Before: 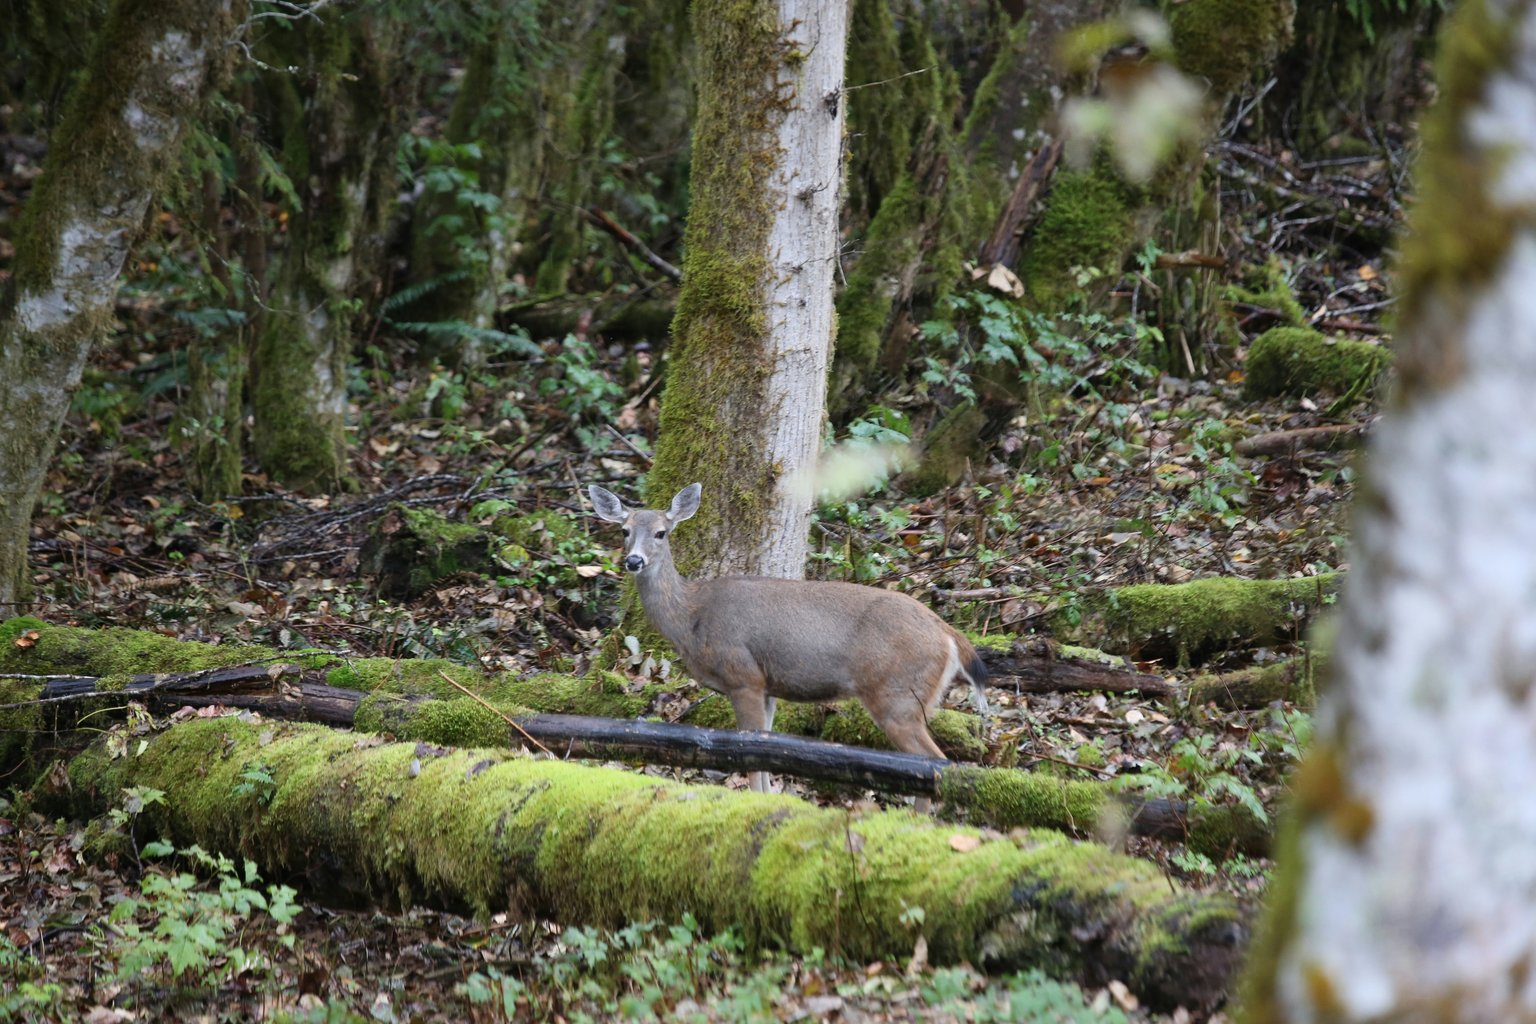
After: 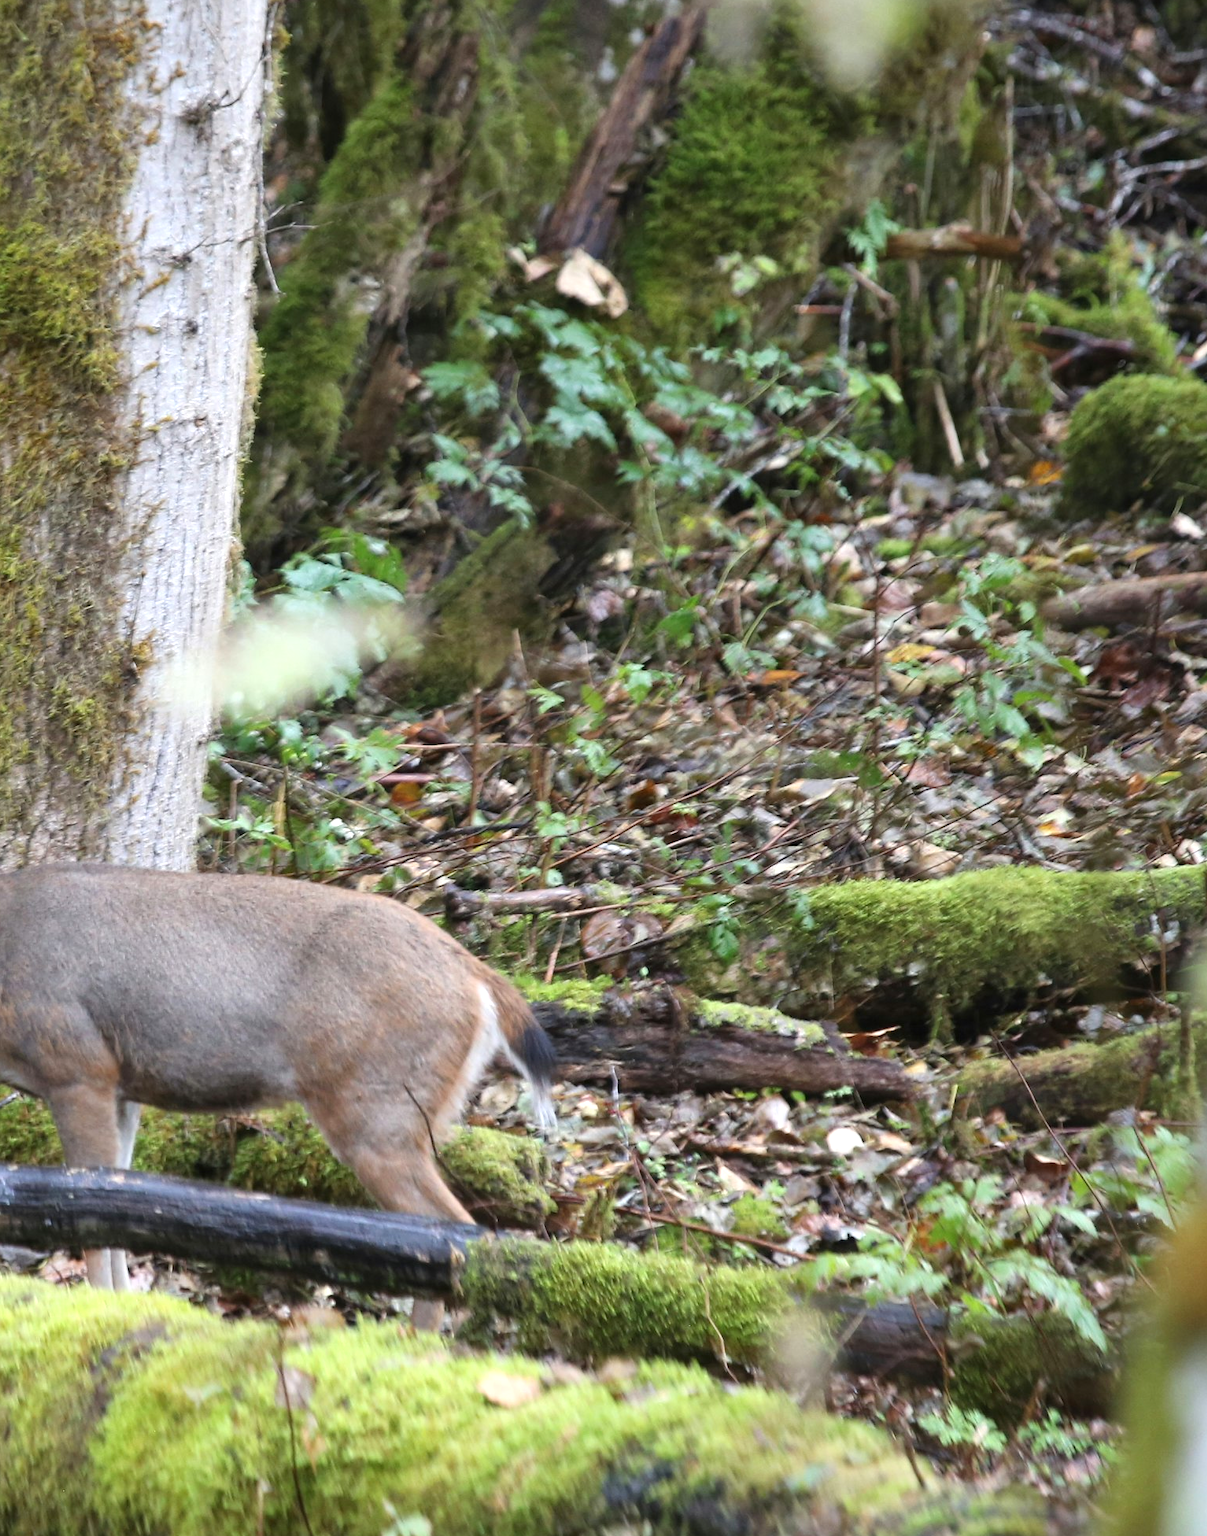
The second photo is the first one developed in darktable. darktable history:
exposure: black level correction 0, exposure 0.498 EV, compensate highlight preservation false
crop: left 45.919%, top 13.395%, right 14.128%, bottom 10.114%
